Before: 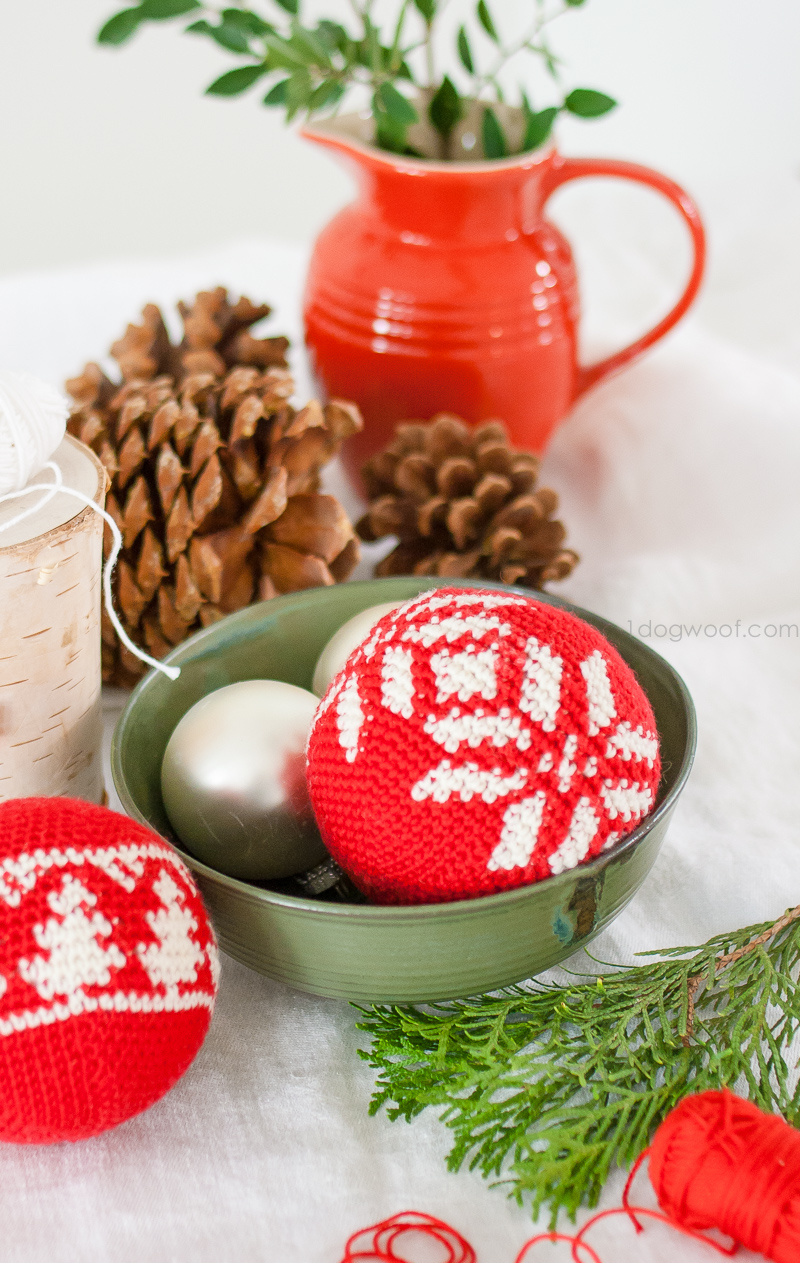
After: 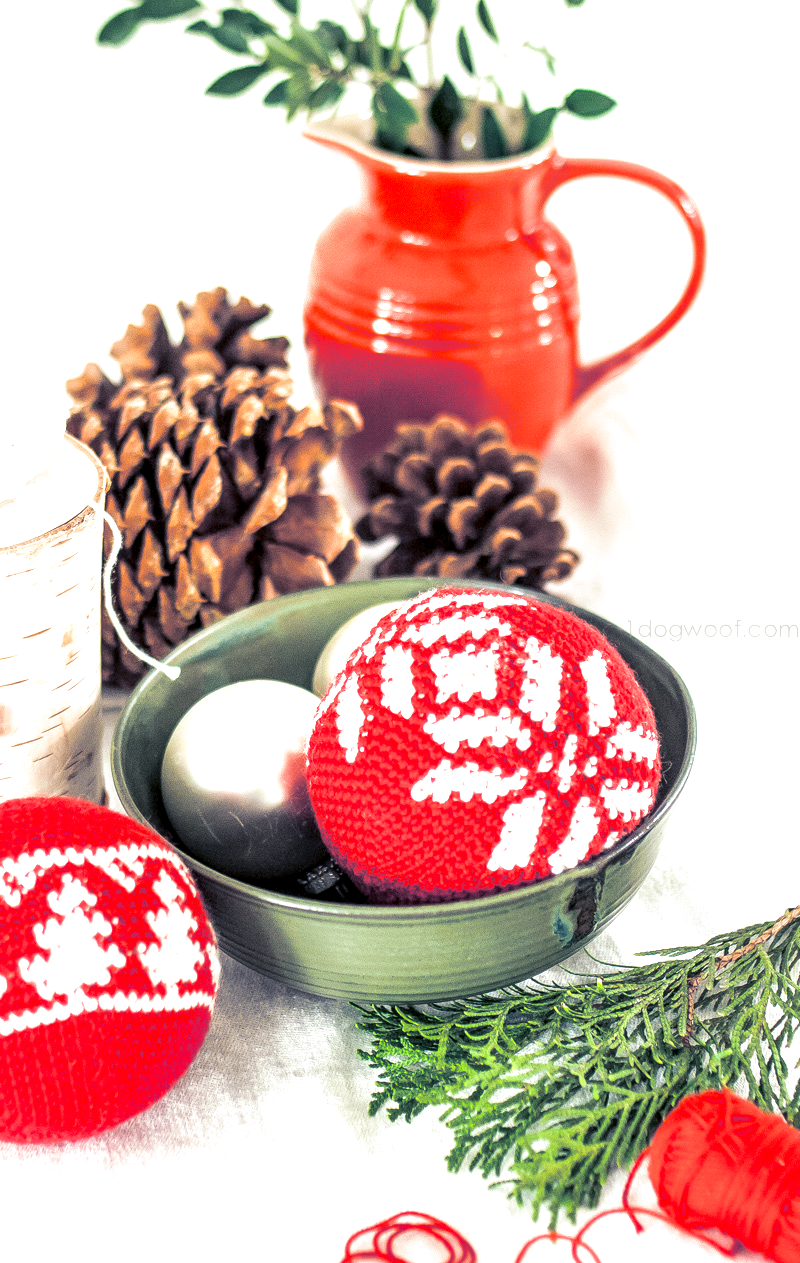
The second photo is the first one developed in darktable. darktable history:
split-toning: shadows › hue 230.4°
exposure: black level correction 0, exposure 0.7 EV, compensate exposure bias true, compensate highlight preservation false
local contrast: detail 160%
base curve: exposure shift 0, preserve colors none
